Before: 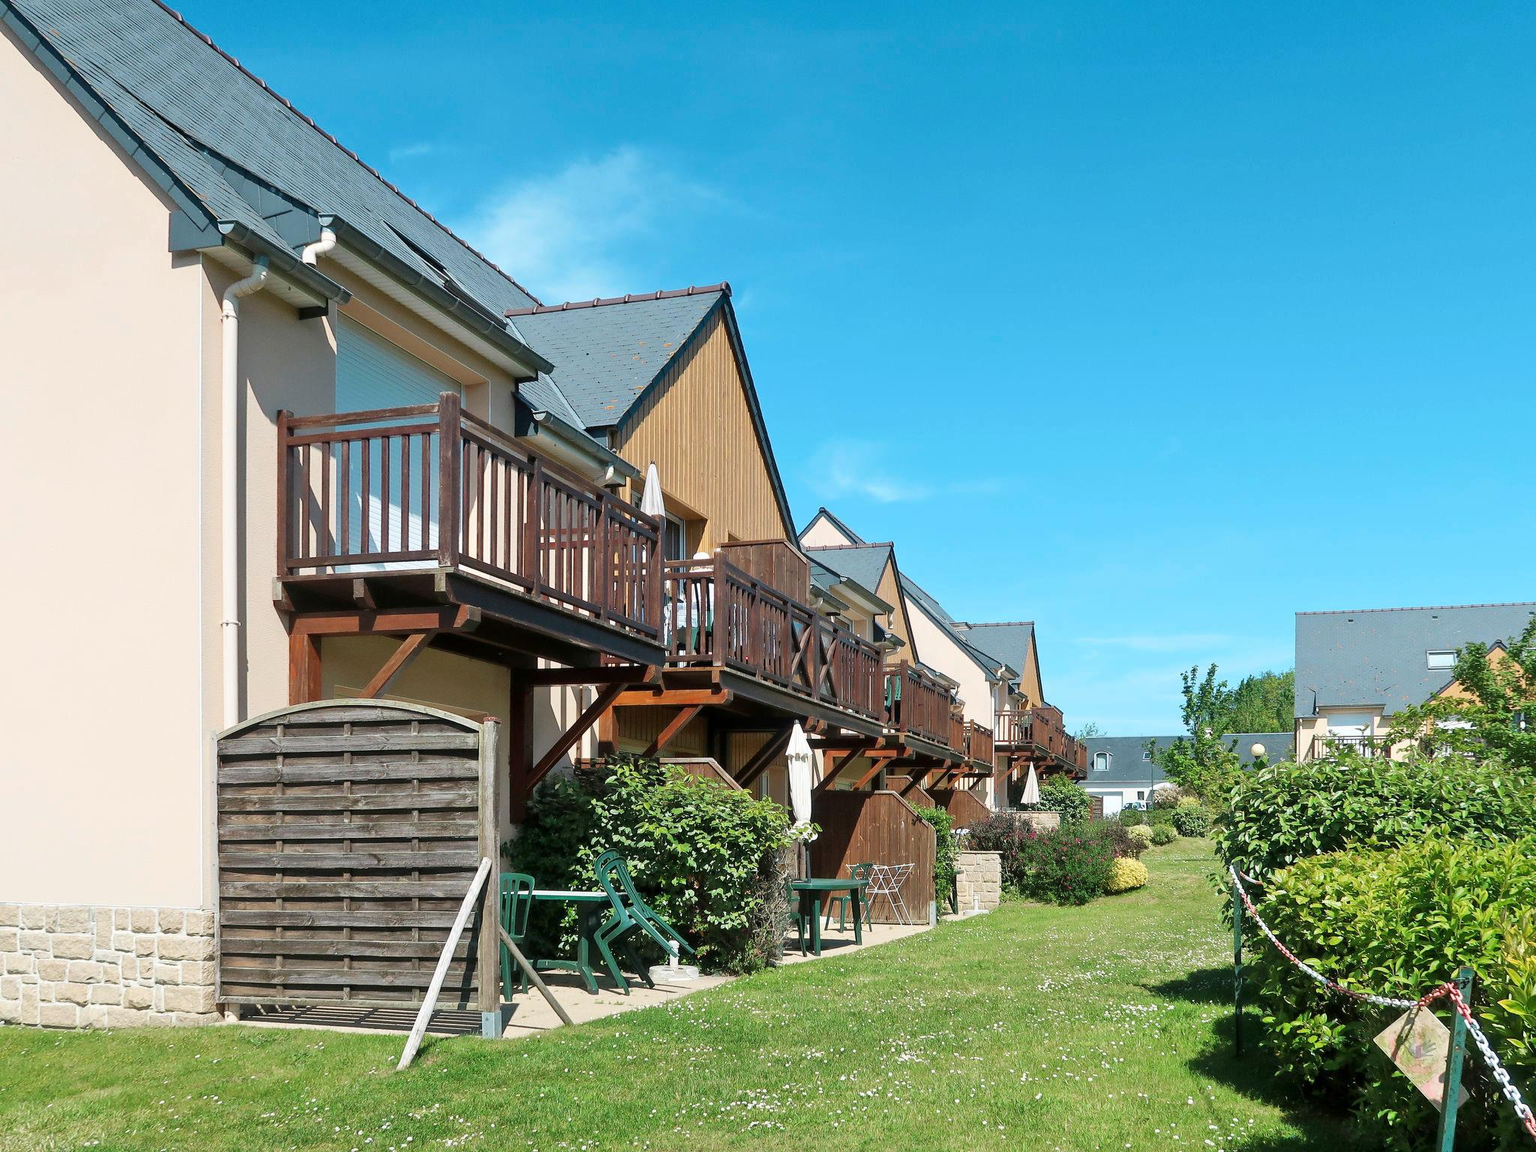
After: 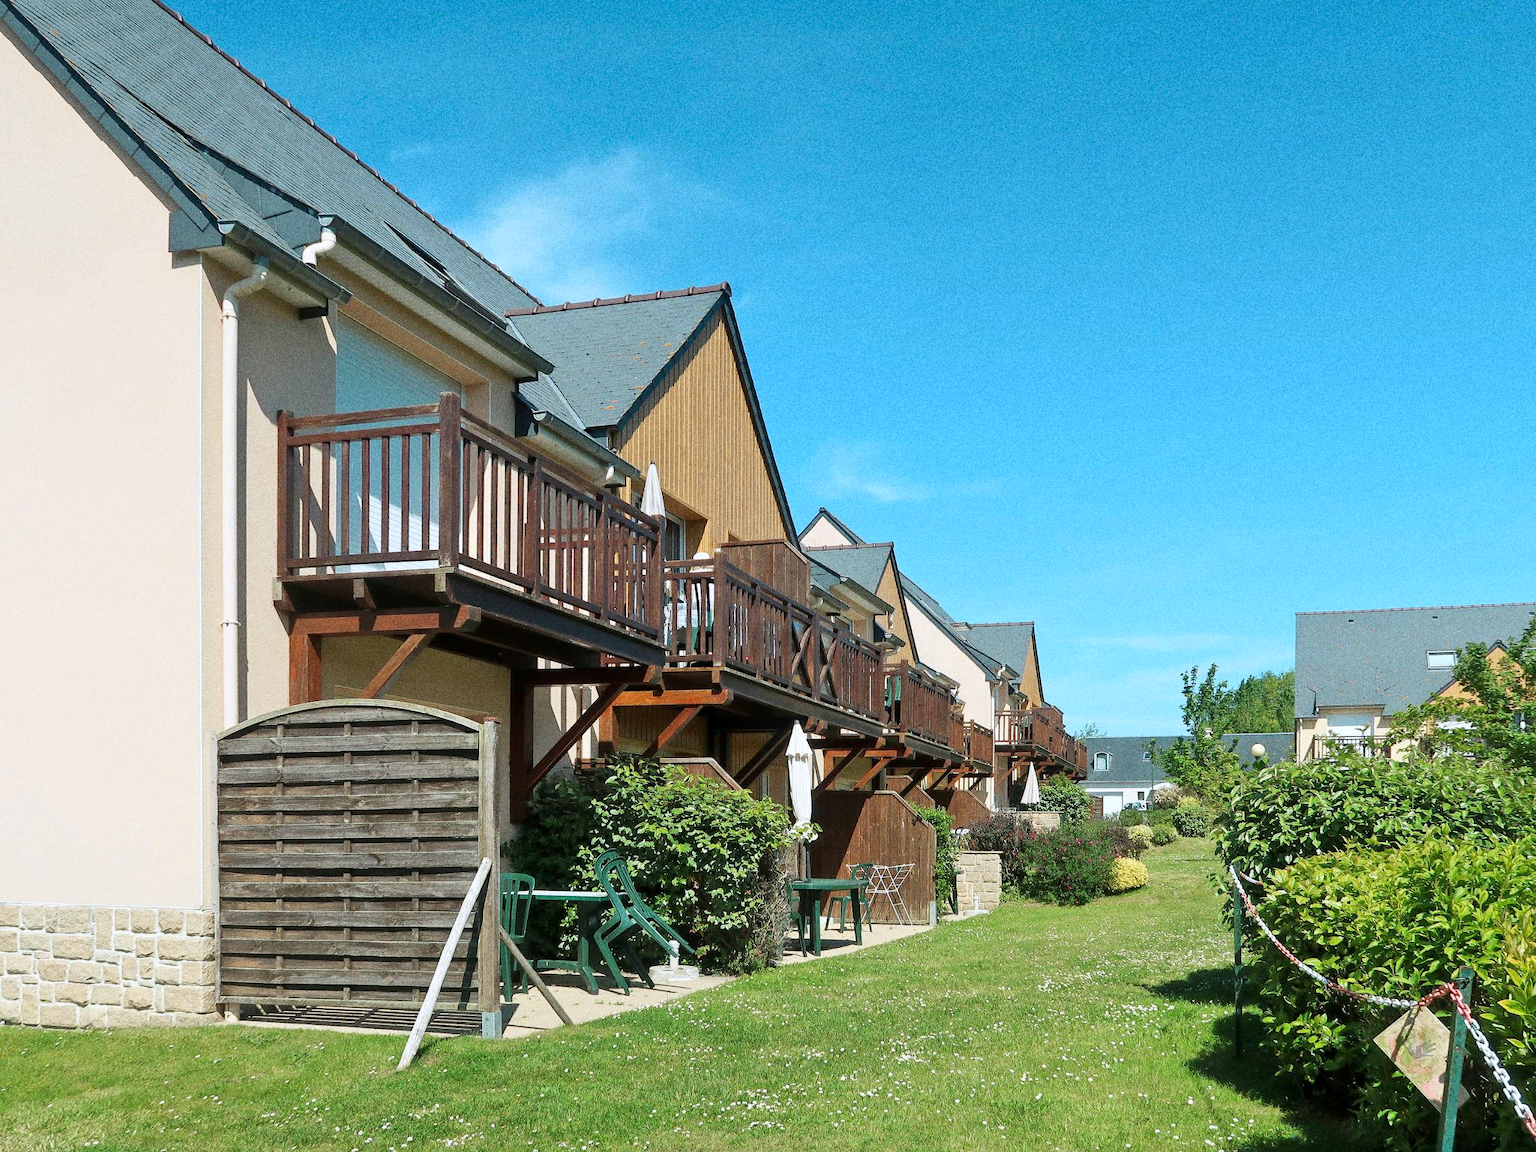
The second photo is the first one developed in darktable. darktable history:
rgb curve: curves: ch2 [(0, 0) (0.567, 0.512) (1, 1)], mode RGB, independent channels
white balance: red 0.983, blue 1.036
grain: coarseness 9.61 ISO, strength 35.62%
